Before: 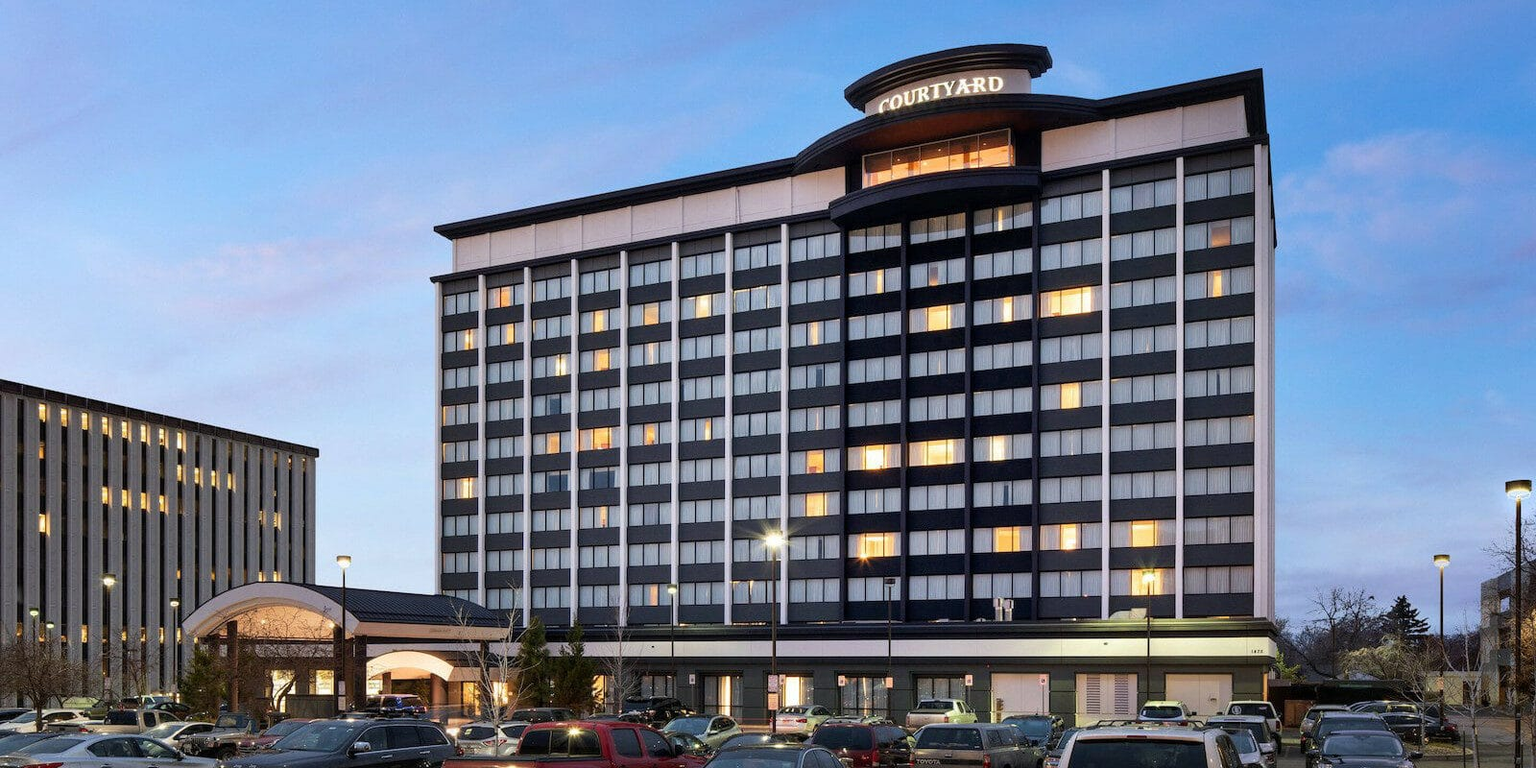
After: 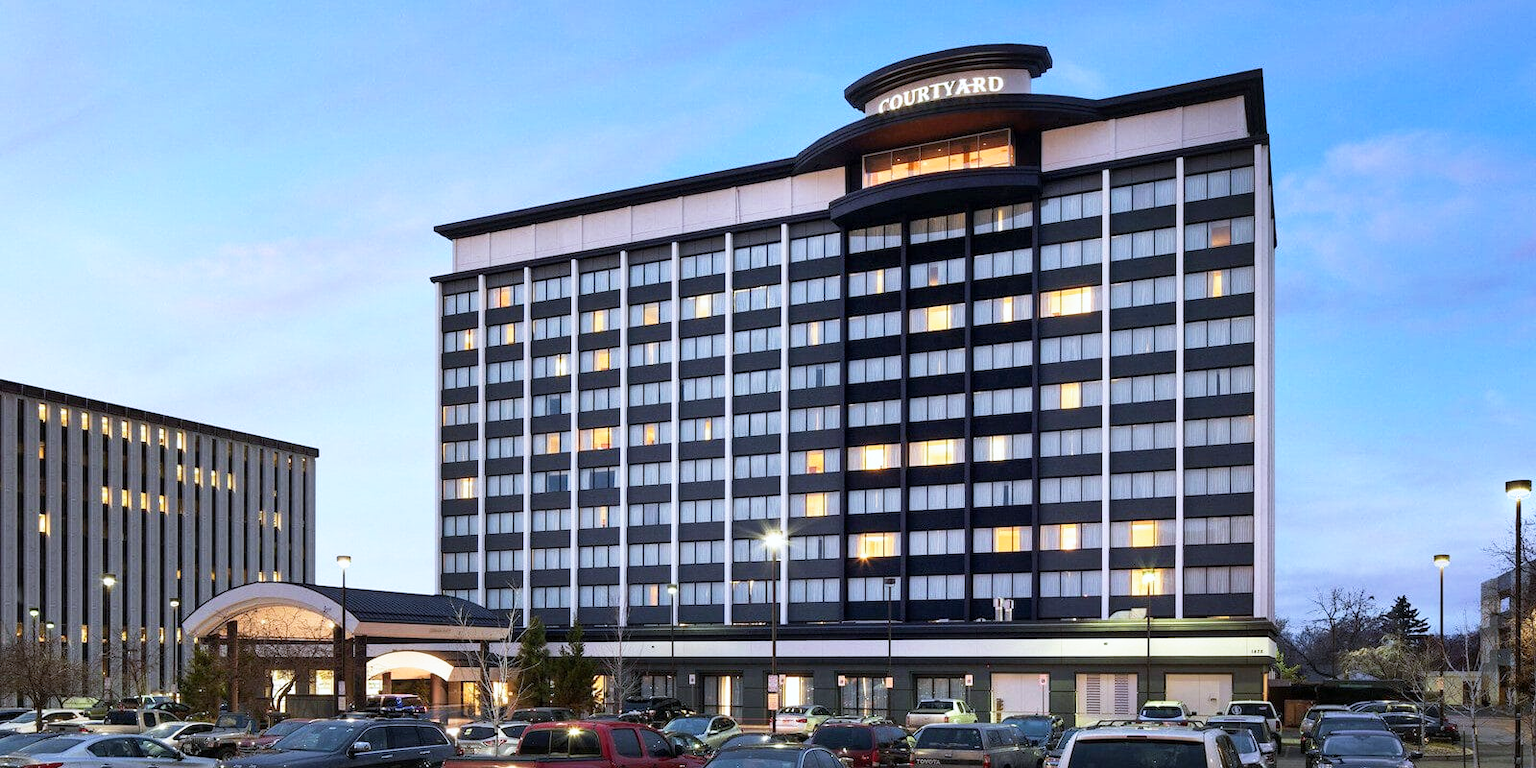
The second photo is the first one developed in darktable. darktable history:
base curve: curves: ch0 [(0, 0) (0.688, 0.865) (1, 1)], preserve colors none
white balance: red 0.954, blue 1.079
